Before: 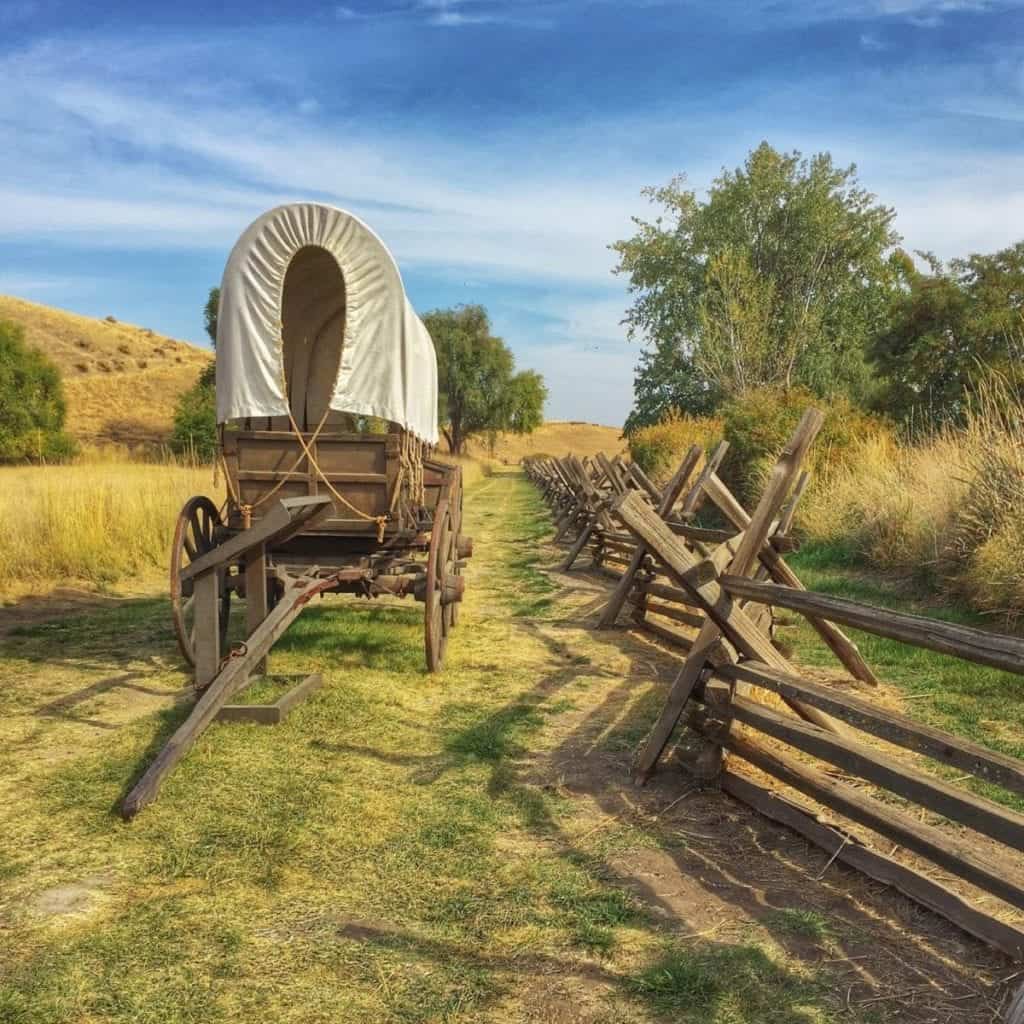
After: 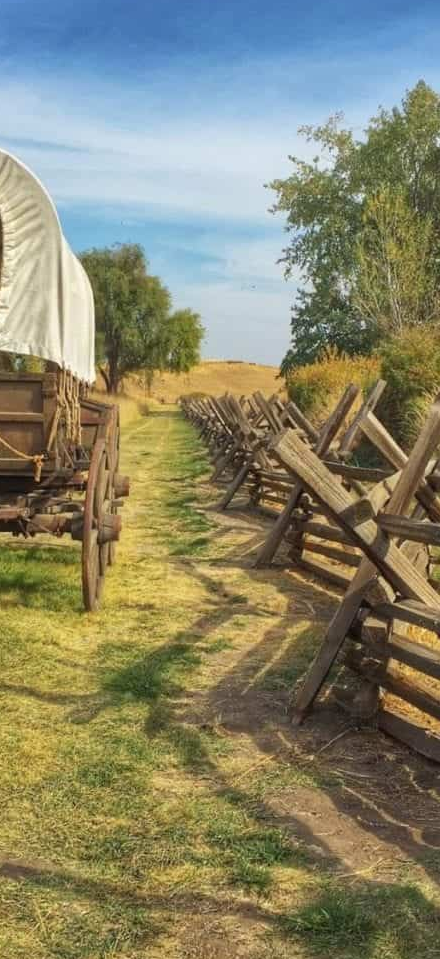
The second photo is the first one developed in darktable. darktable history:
crop: left 33.555%, top 6.049%, right 23.098%
